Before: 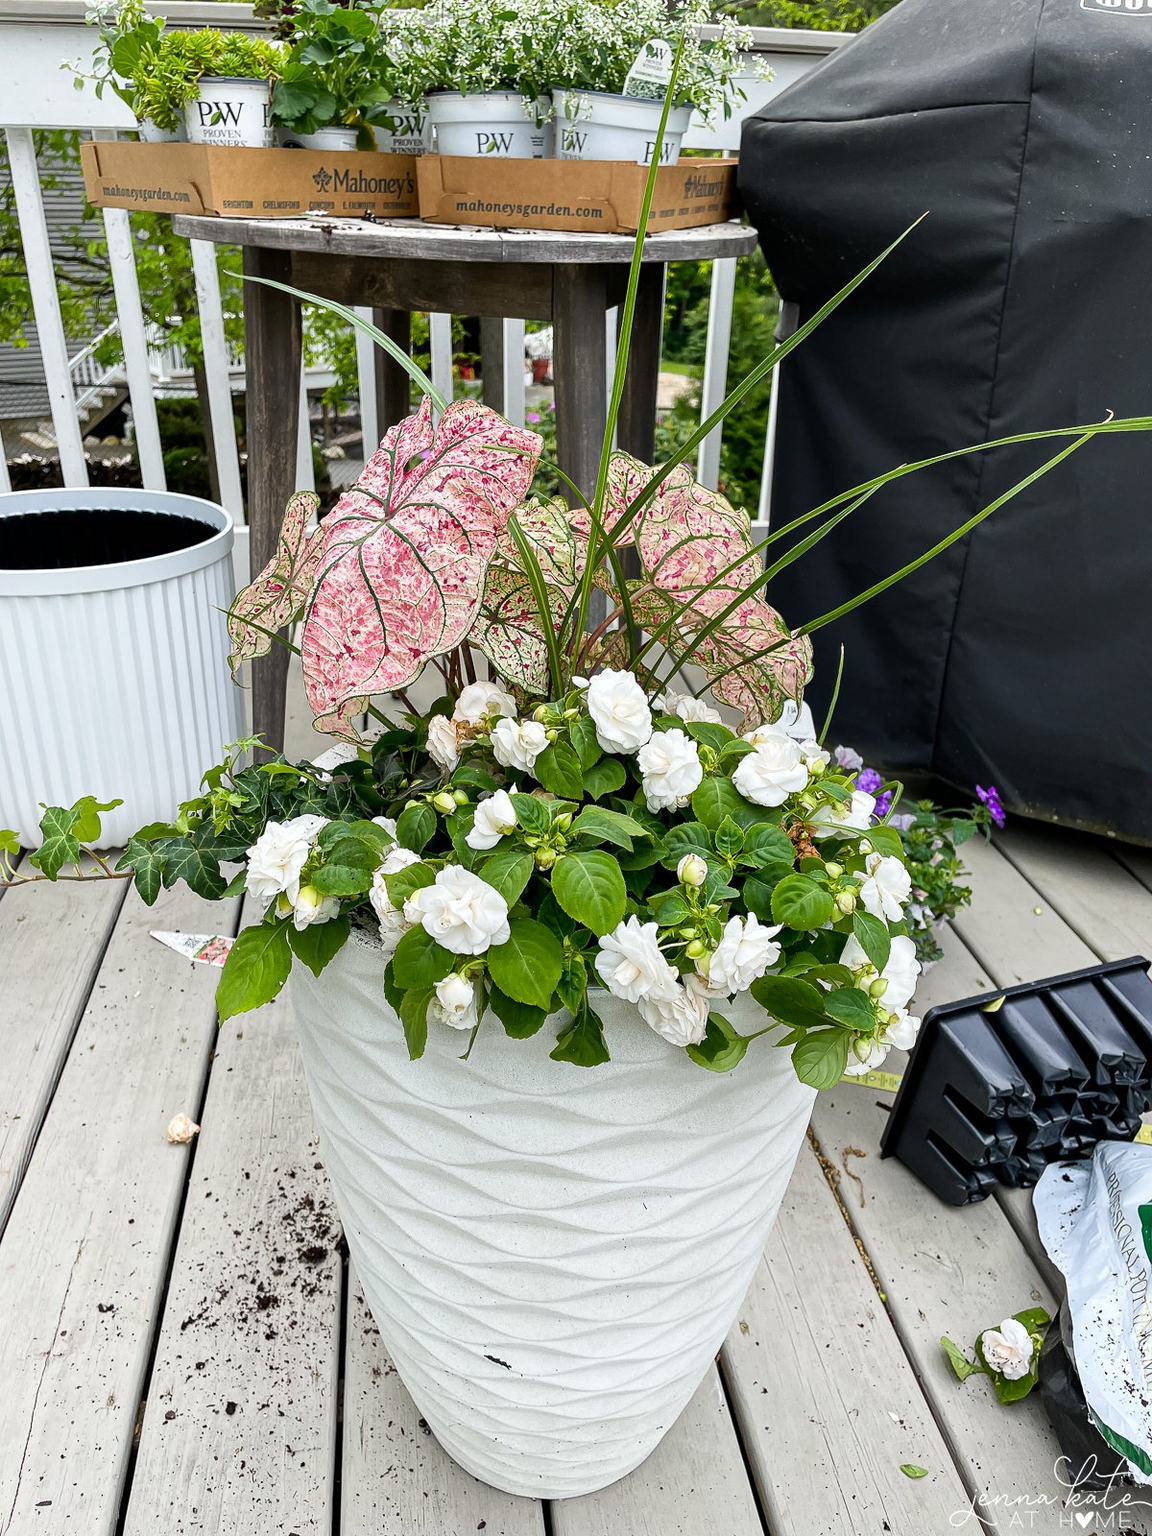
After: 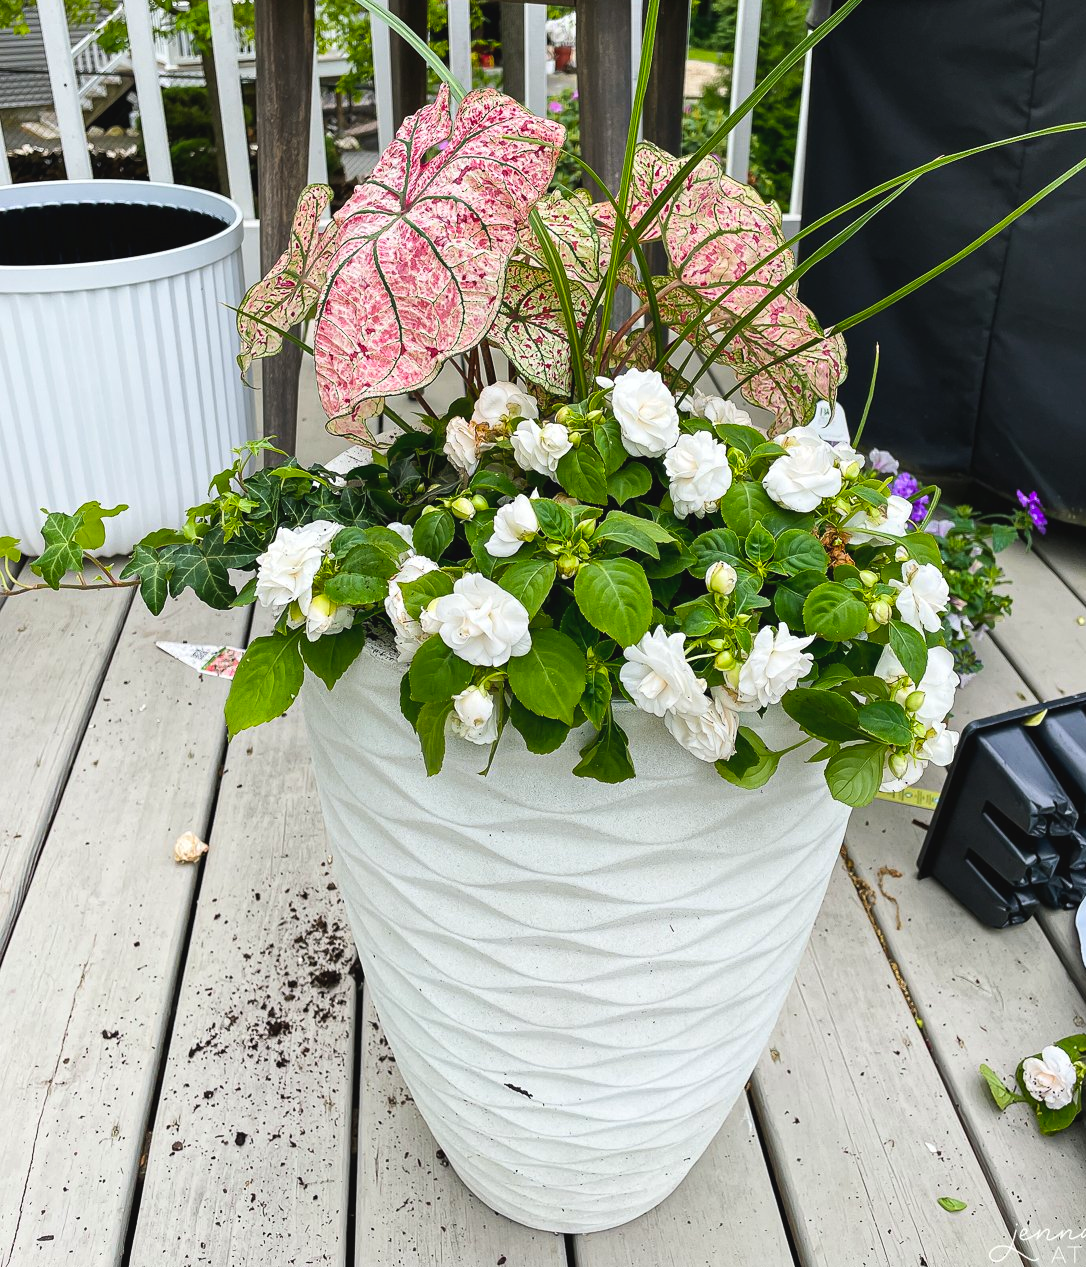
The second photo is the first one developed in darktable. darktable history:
crop: top 20.5%, right 9.426%, bottom 0.293%
color balance rgb: shadows lift › luminance -10.317%, shadows lift › chroma 0.894%, shadows lift › hue 113.44°, global offset › luminance 0.478%, global offset › hue 171.96°, perceptual saturation grading › global saturation 0.95%, global vibrance 32.586%
